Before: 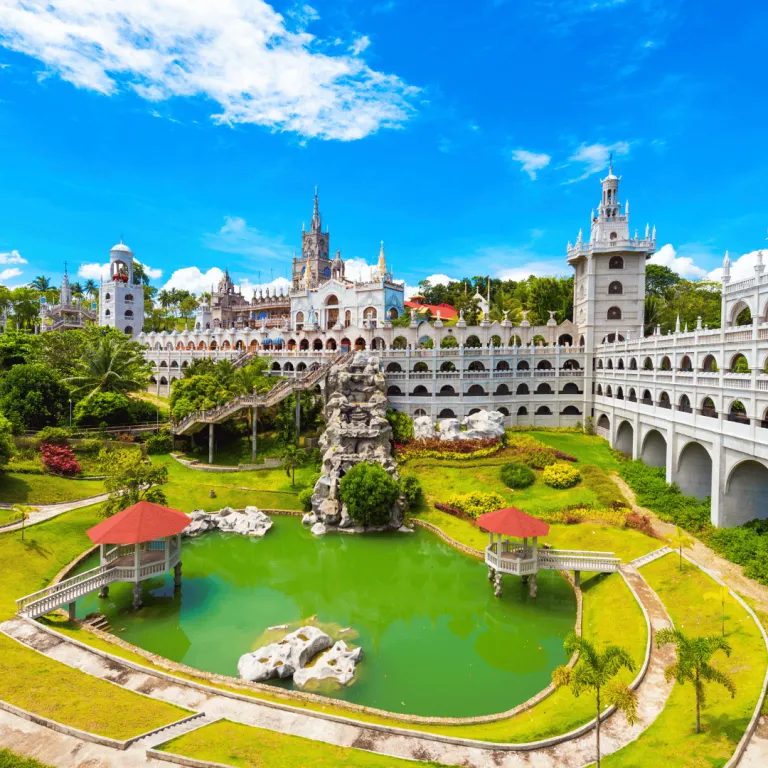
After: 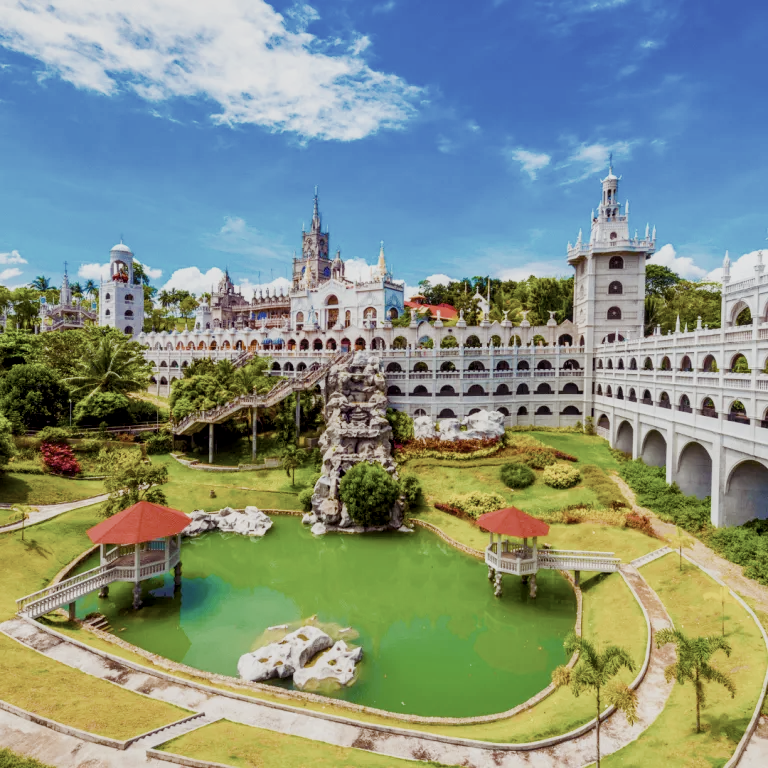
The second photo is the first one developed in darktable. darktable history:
filmic rgb: black relative exposure -16 EV, white relative exposure 4.95 EV, hardness 6.2
color balance rgb: shadows lift › chroma 6.152%, shadows lift › hue 303.85°, perceptual saturation grading › global saturation 0.086%, perceptual saturation grading › highlights -16.953%, perceptual saturation grading › mid-tones 32.462%, perceptual saturation grading › shadows 50.331%, global vibrance 20%
local contrast: on, module defaults
contrast brightness saturation: contrast 0.101, saturation -0.293
